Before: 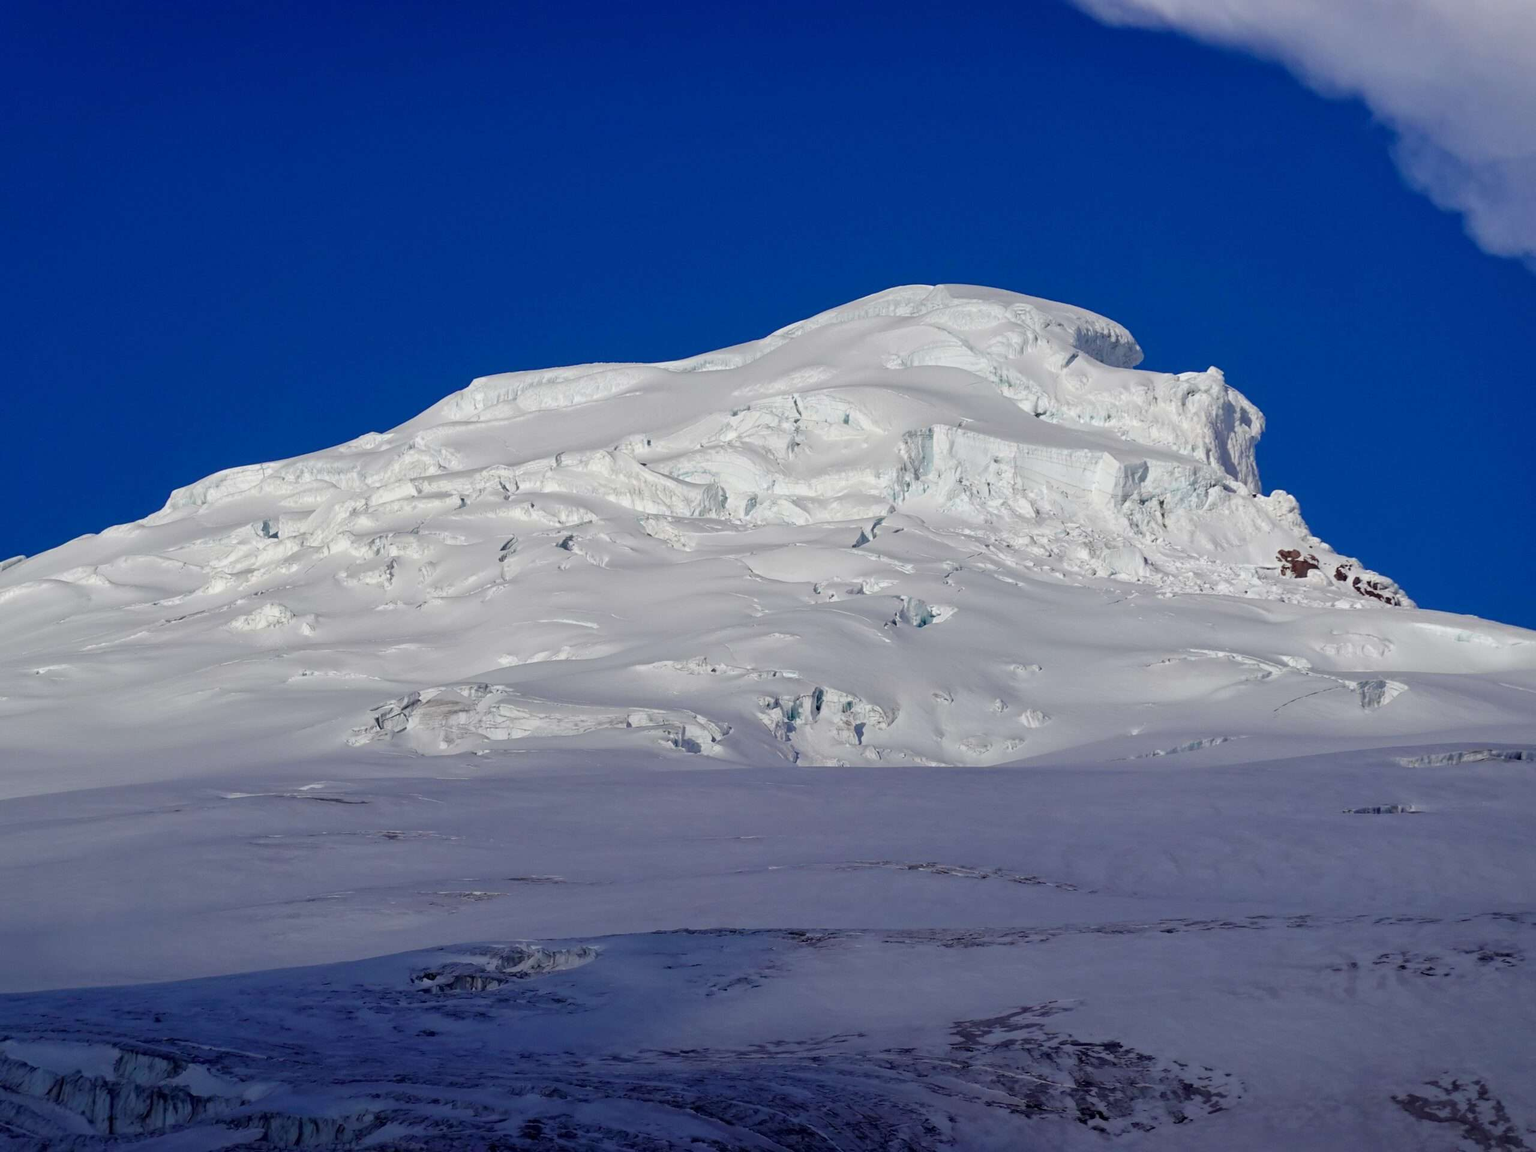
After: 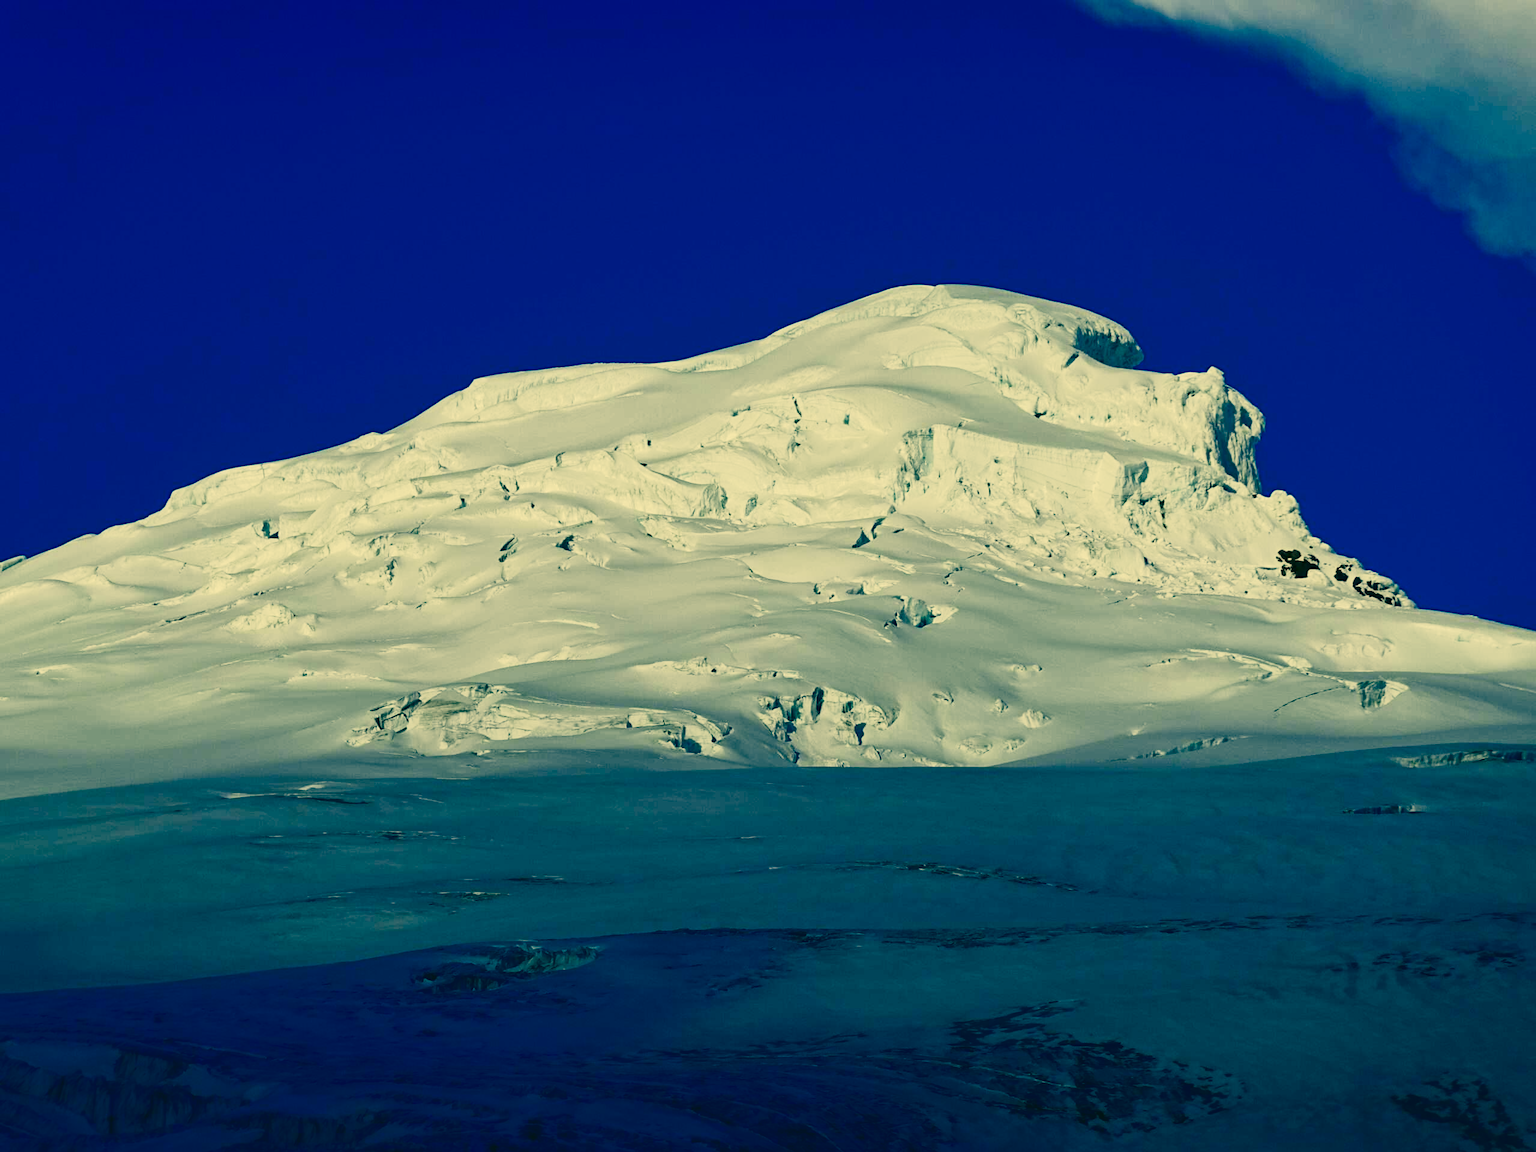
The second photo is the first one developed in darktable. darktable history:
color correction: highlights a* 1.87, highlights b* 33.98, shadows a* -37.02, shadows b* -6.22
contrast brightness saturation: contrast 0.089, brightness -0.602, saturation 0.171
base curve: curves: ch0 [(0, 0) (0.088, 0.125) (0.176, 0.251) (0.354, 0.501) (0.613, 0.749) (1, 0.877)], preserve colors none
tone equalizer: -8 EV -0.427 EV, -7 EV -0.413 EV, -6 EV -0.312 EV, -5 EV -0.252 EV, -3 EV 0.19 EV, -2 EV 0.358 EV, -1 EV 0.384 EV, +0 EV 0.417 EV, edges refinement/feathering 500, mask exposure compensation -1.57 EV, preserve details no
